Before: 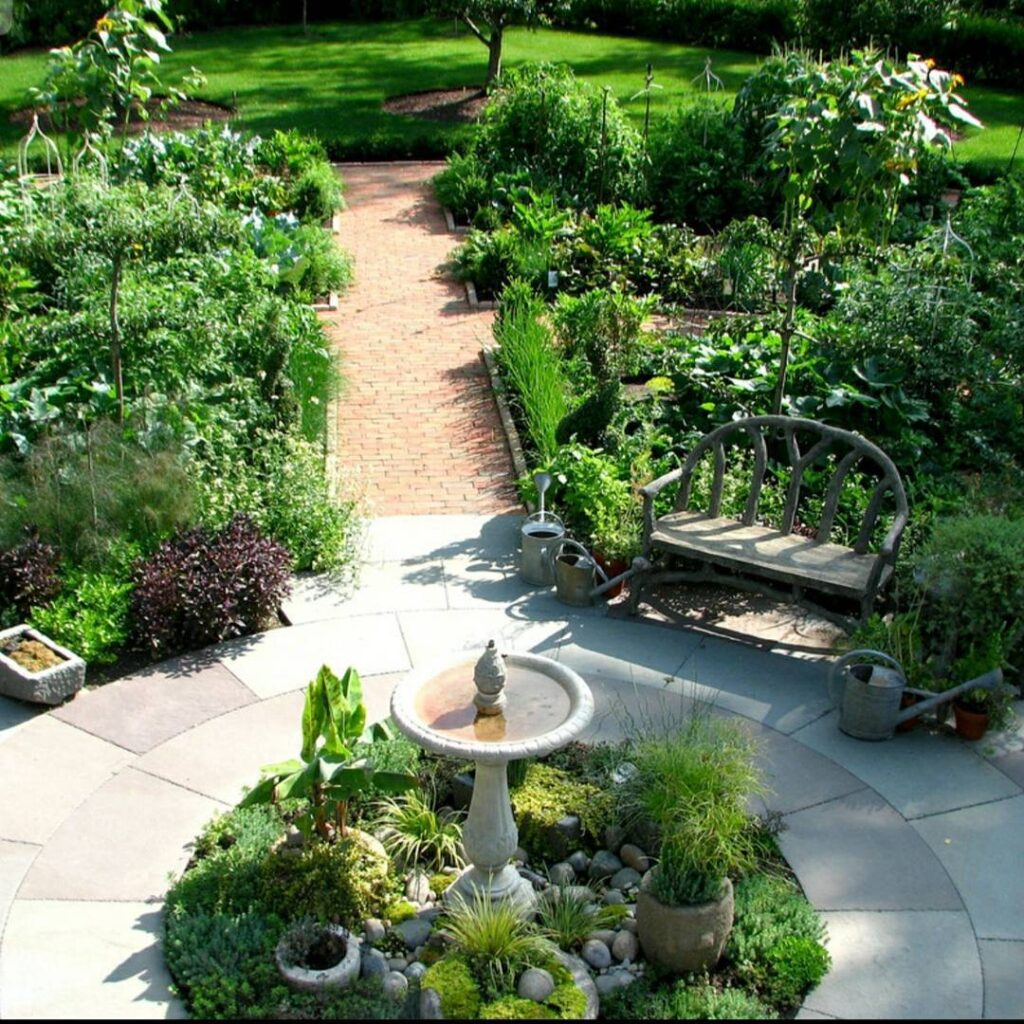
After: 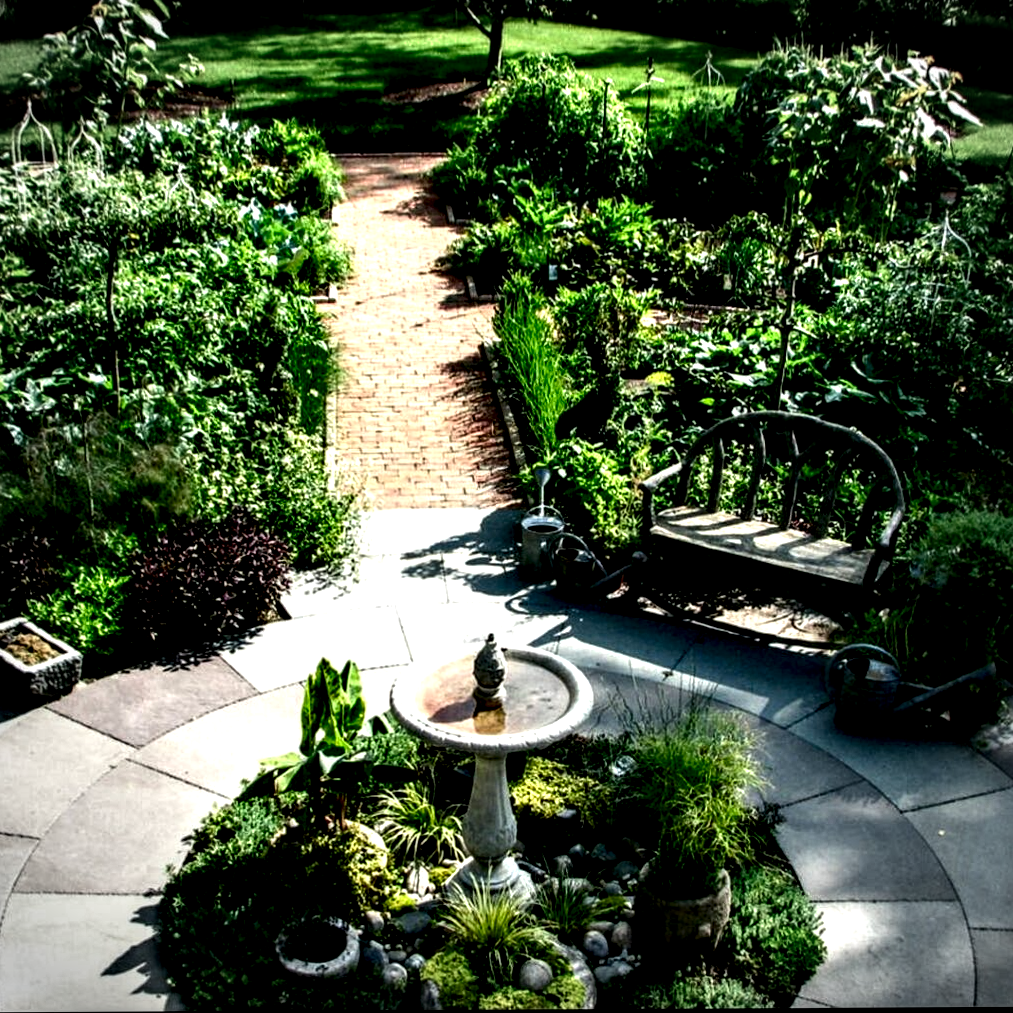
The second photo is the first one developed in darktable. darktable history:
rotate and perspective: rotation 0.174°, lens shift (vertical) 0.013, lens shift (horizontal) 0.019, shear 0.001, automatic cropping original format, crop left 0.007, crop right 0.991, crop top 0.016, crop bottom 0.997
local contrast: shadows 185%, detail 225%
contrast brightness saturation: contrast 0.13, brightness -0.24, saturation 0.14
vignetting: unbound false
shadows and highlights: radius 108.52, shadows 23.73, highlights -59.32, low approximation 0.01, soften with gaussian
